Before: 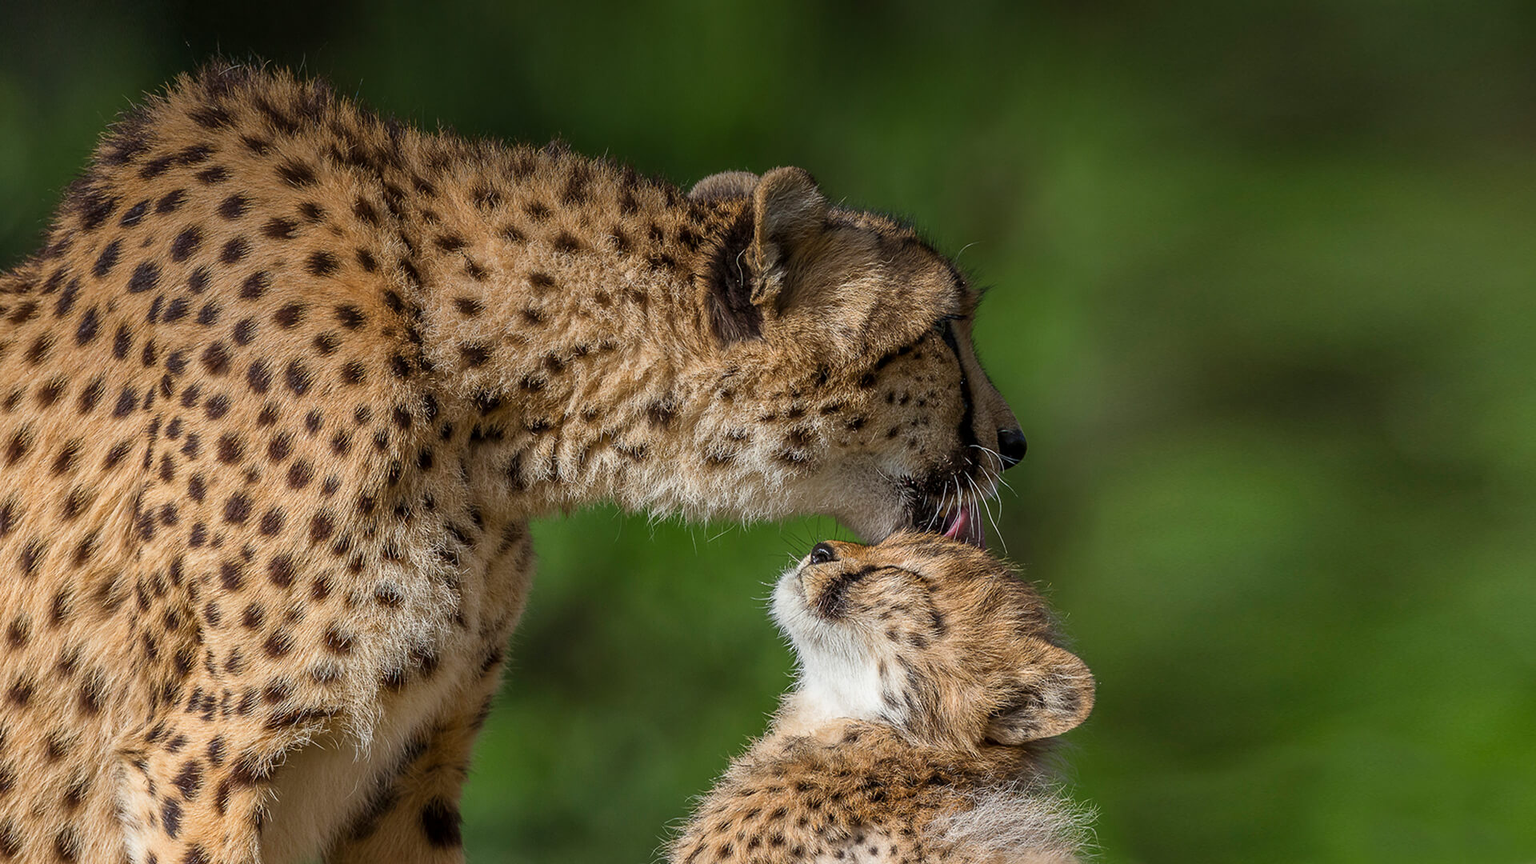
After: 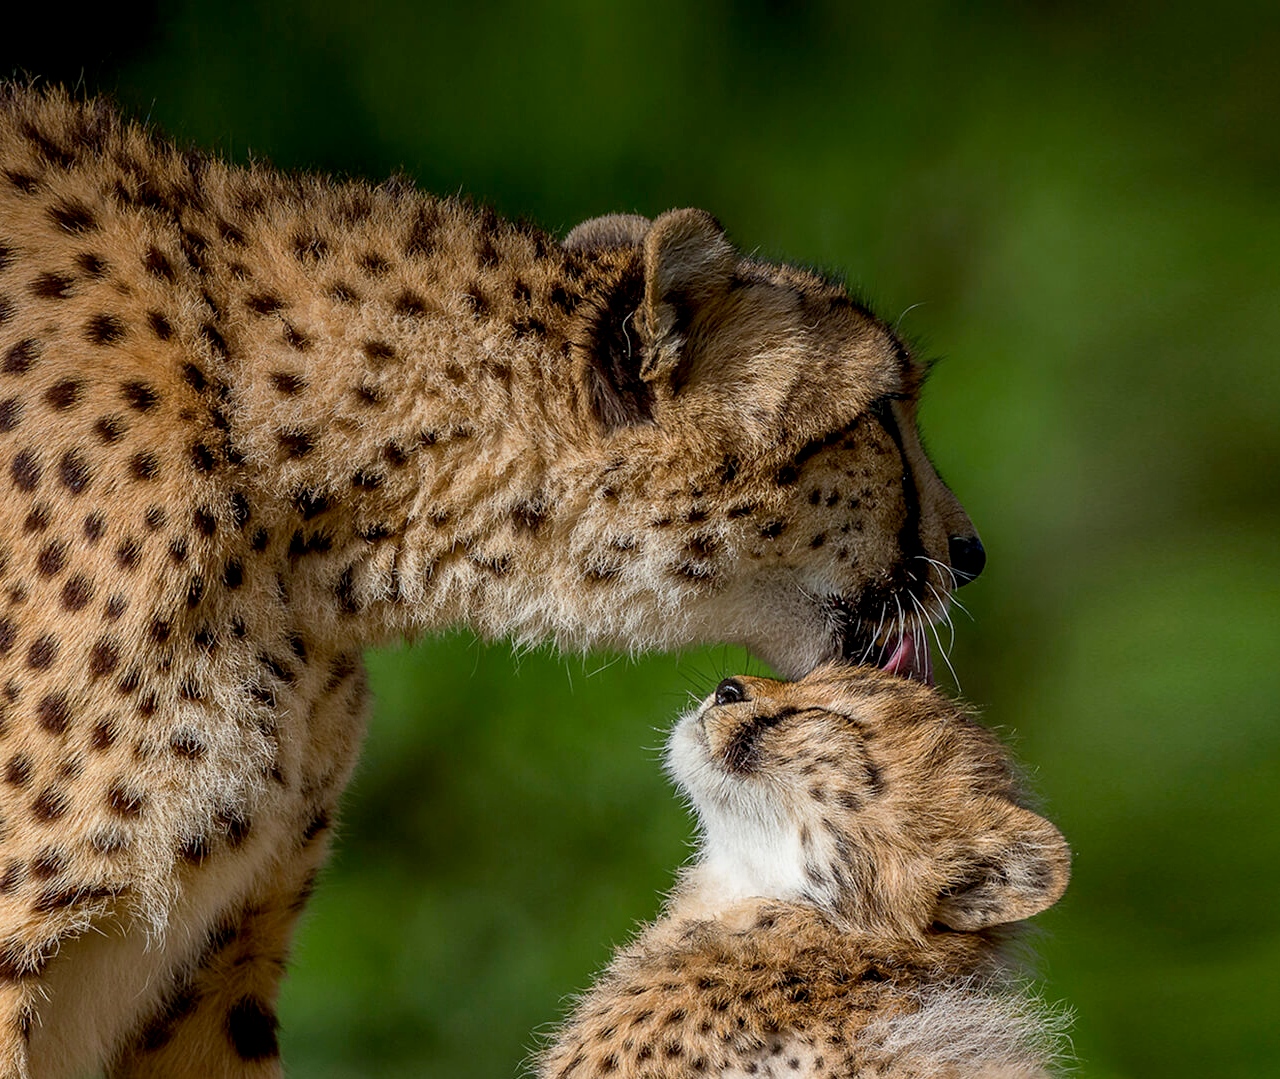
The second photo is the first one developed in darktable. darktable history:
crop and rotate: left 15.546%, right 17.787%
exposure: black level correction 0.01, exposure 0.011 EV, compensate highlight preservation false
